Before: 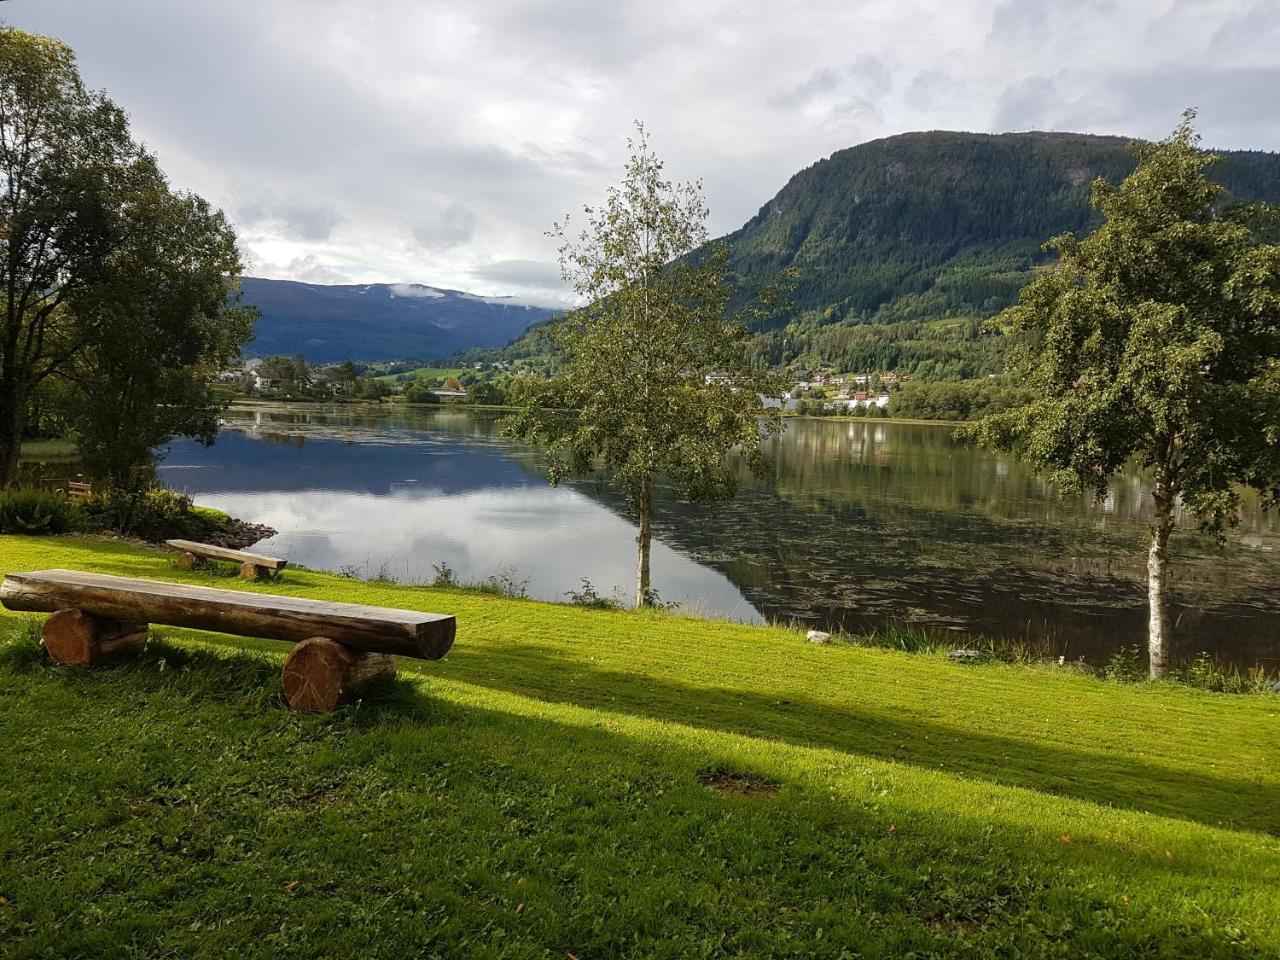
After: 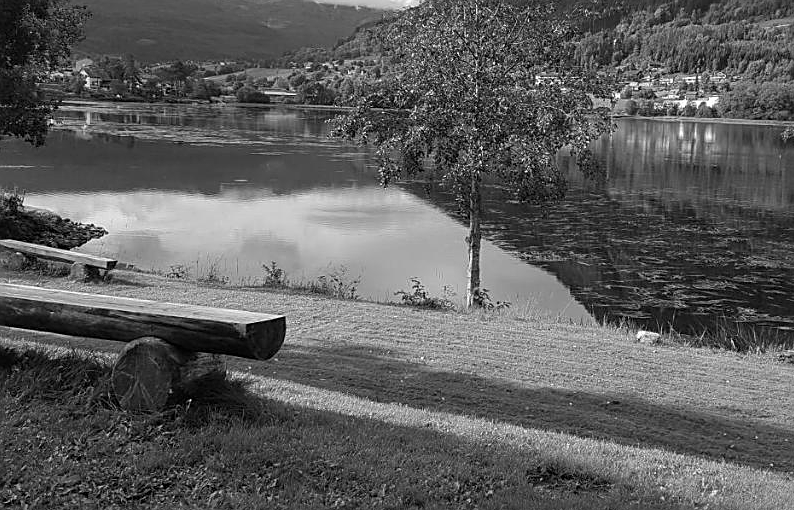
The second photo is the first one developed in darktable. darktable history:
sharpen: on, module defaults
crop: left 13.312%, top 31.28%, right 24.627%, bottom 15.582%
monochrome: a 32, b 64, size 2.3
